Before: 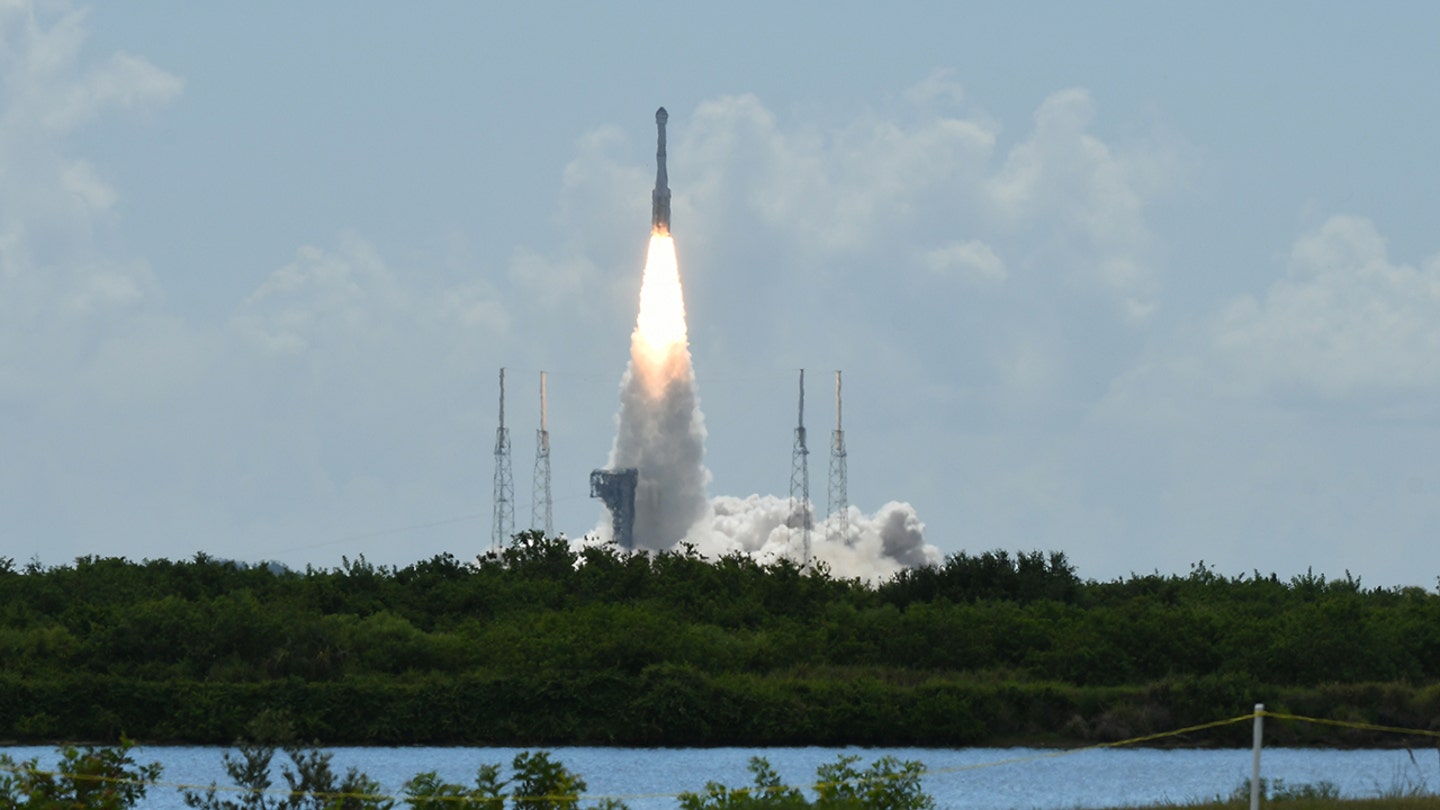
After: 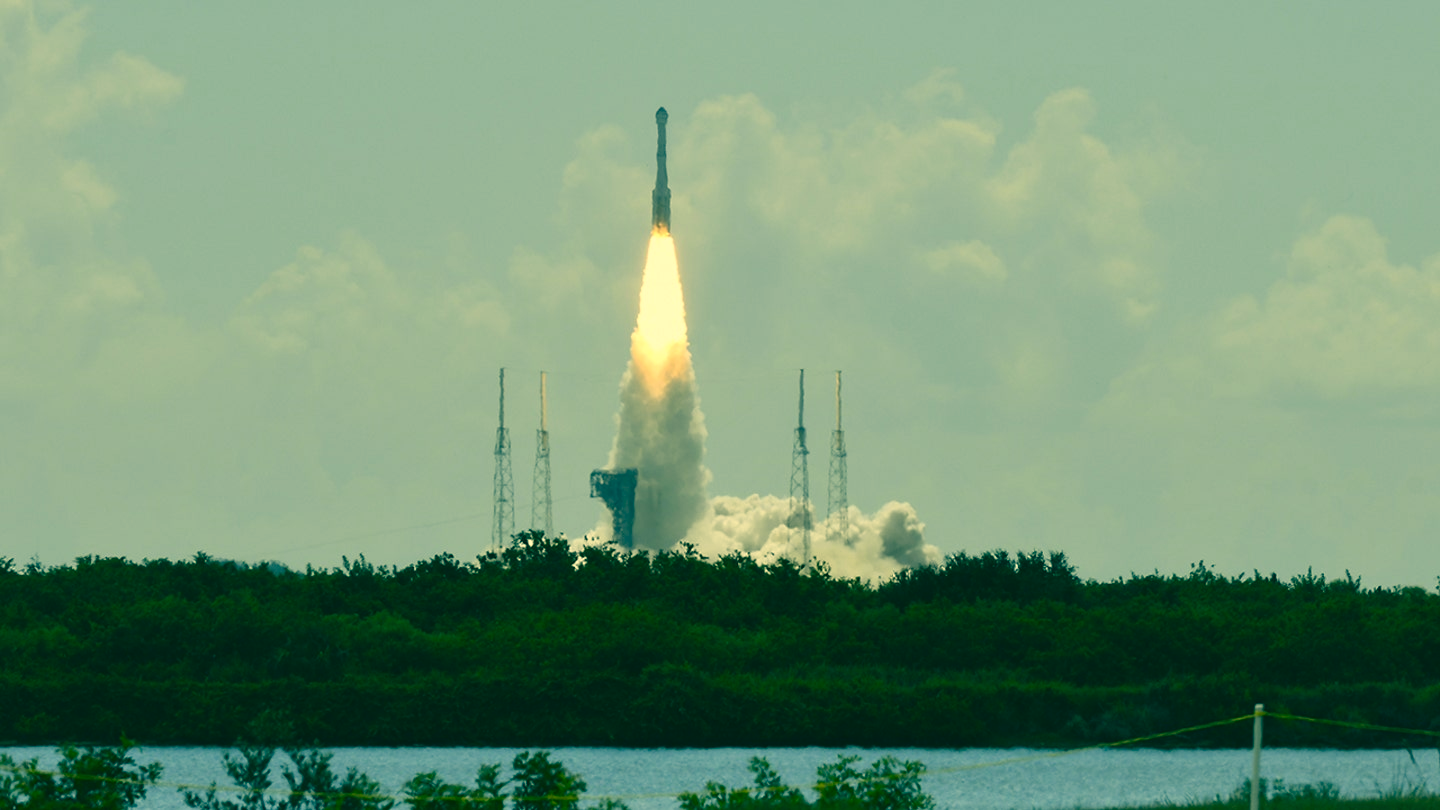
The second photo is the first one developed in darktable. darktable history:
color correction: highlights a* 1.8, highlights b* 33.97, shadows a* -36.98, shadows b* -6.07
